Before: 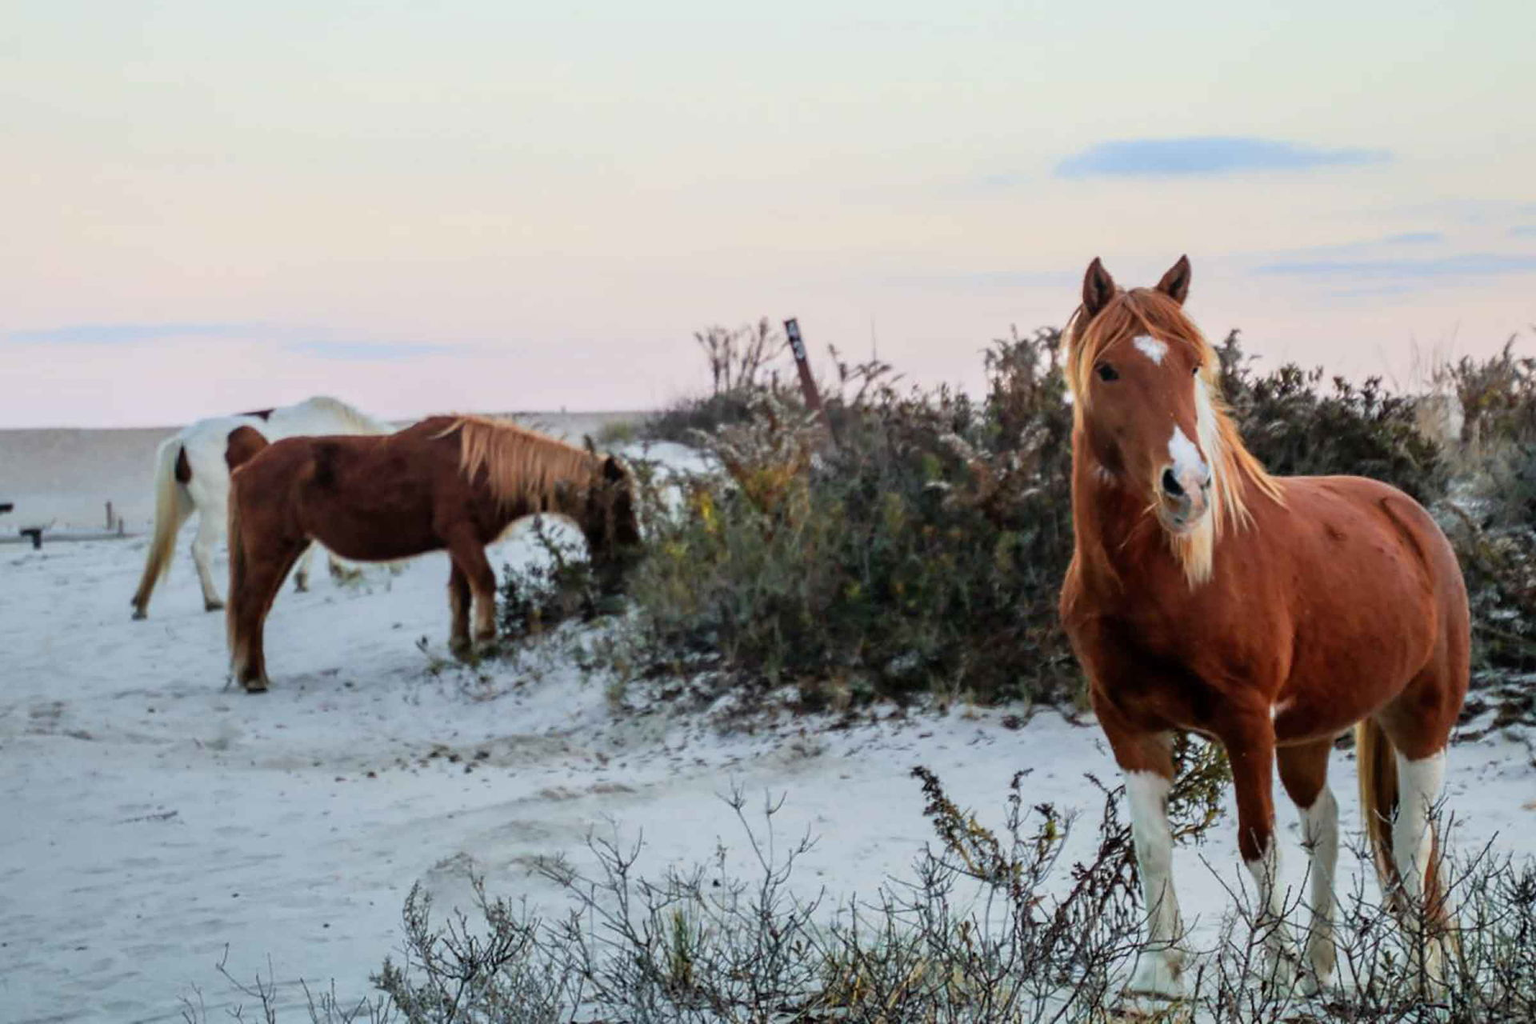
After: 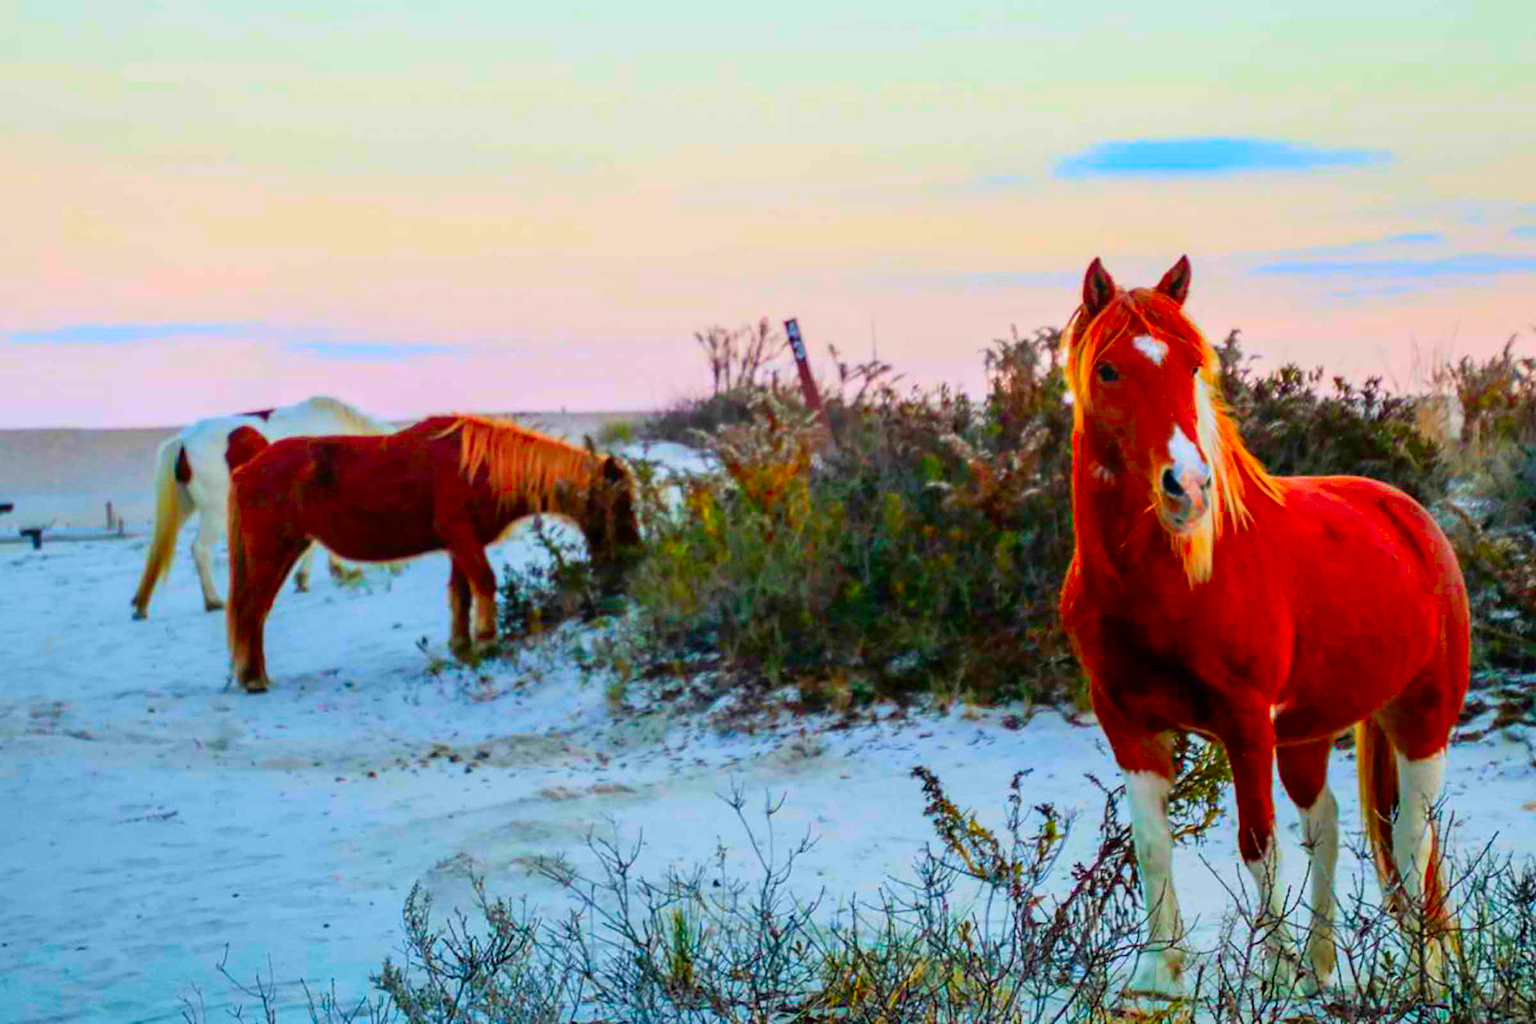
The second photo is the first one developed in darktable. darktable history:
color correction: highlights b* -0.027, saturation 2.97
